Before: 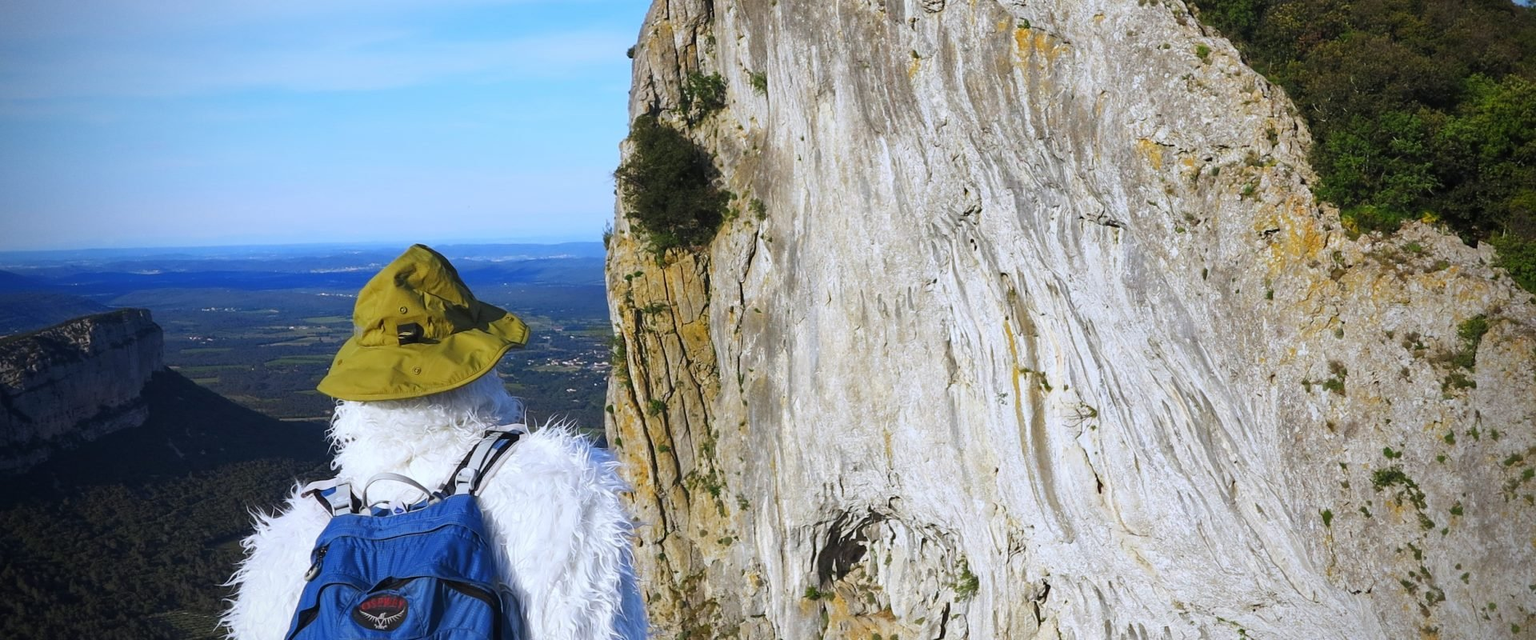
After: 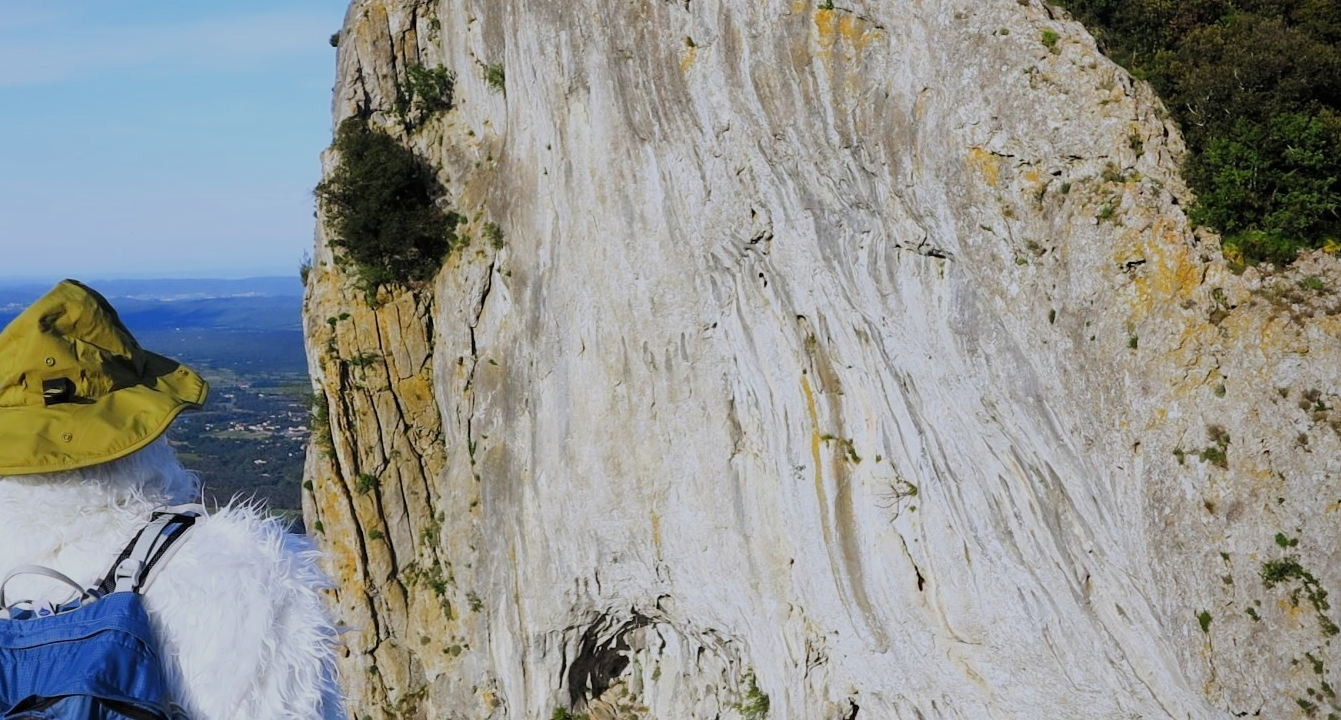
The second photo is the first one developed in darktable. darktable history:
crop and rotate: left 23.661%, top 3.254%, right 6.485%, bottom 6.631%
filmic rgb: black relative exposure -7.65 EV, white relative exposure 4.56 EV, threshold 3 EV, hardness 3.61, enable highlight reconstruction true
